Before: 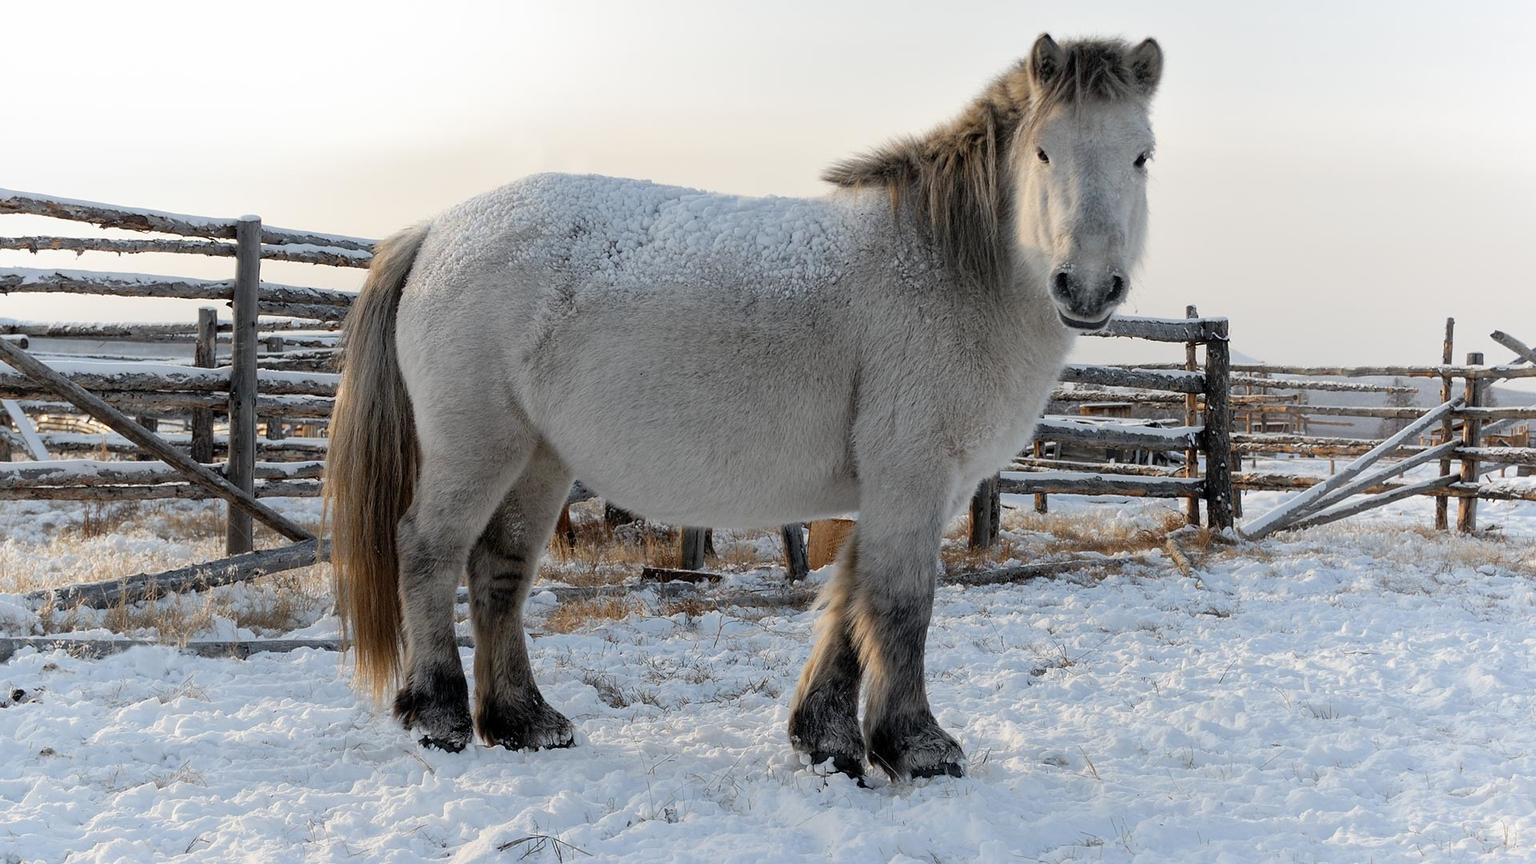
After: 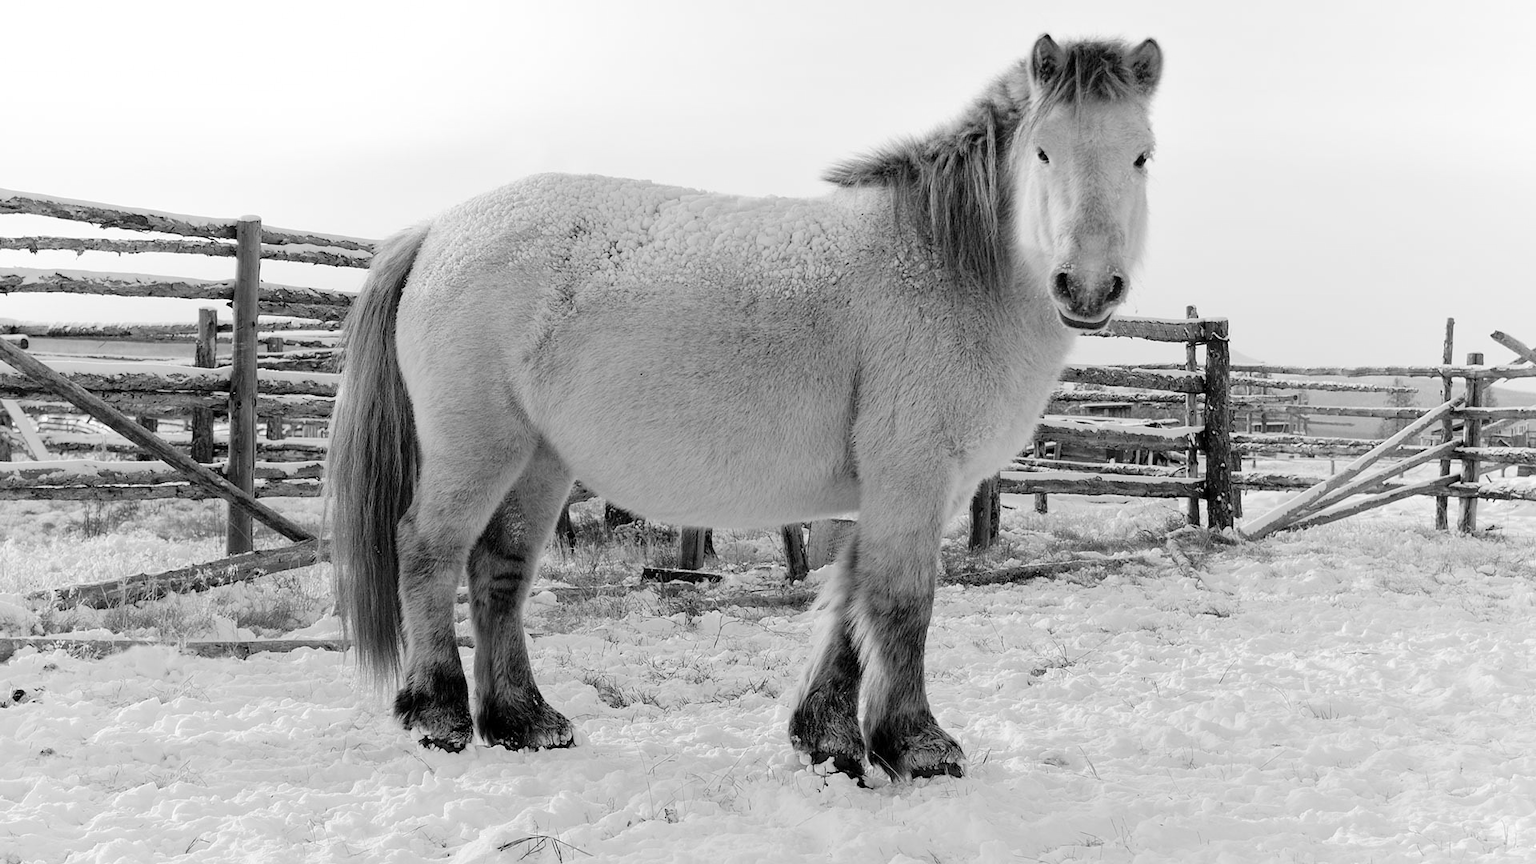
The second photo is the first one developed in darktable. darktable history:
white balance: red 1.045, blue 0.932
tone curve: curves: ch0 [(0, 0) (0.526, 0.642) (1, 1)], color space Lab, linked channels, preserve colors none
monochrome: on, module defaults
